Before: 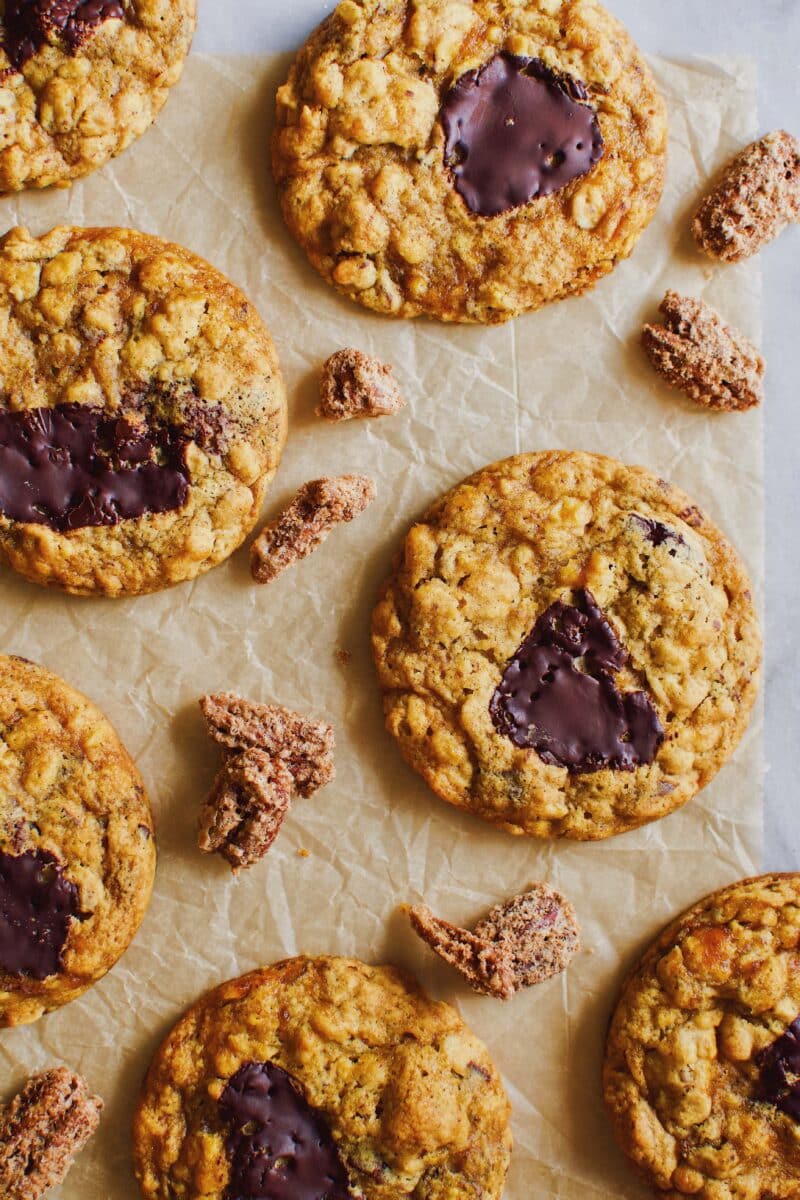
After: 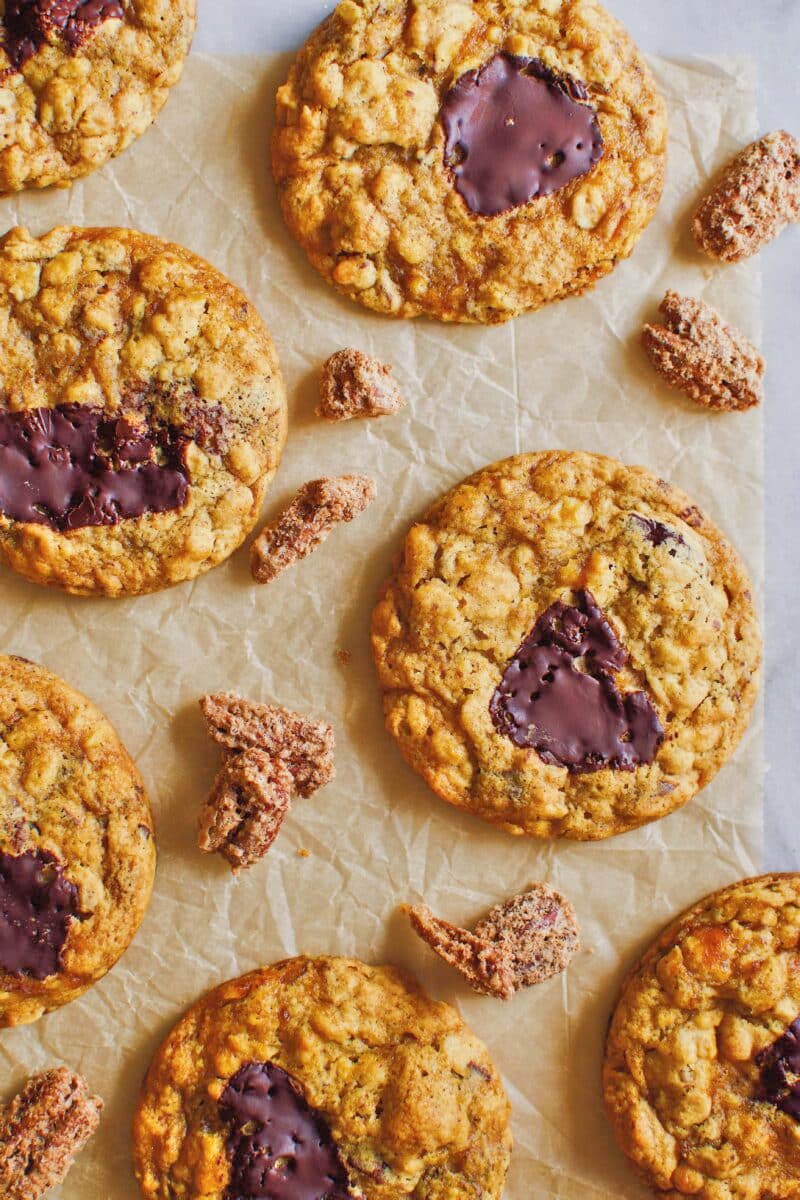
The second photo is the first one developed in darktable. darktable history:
tone equalizer: -7 EV 0.157 EV, -6 EV 0.619 EV, -5 EV 1.13 EV, -4 EV 1.33 EV, -3 EV 1.12 EV, -2 EV 0.6 EV, -1 EV 0.146 EV
